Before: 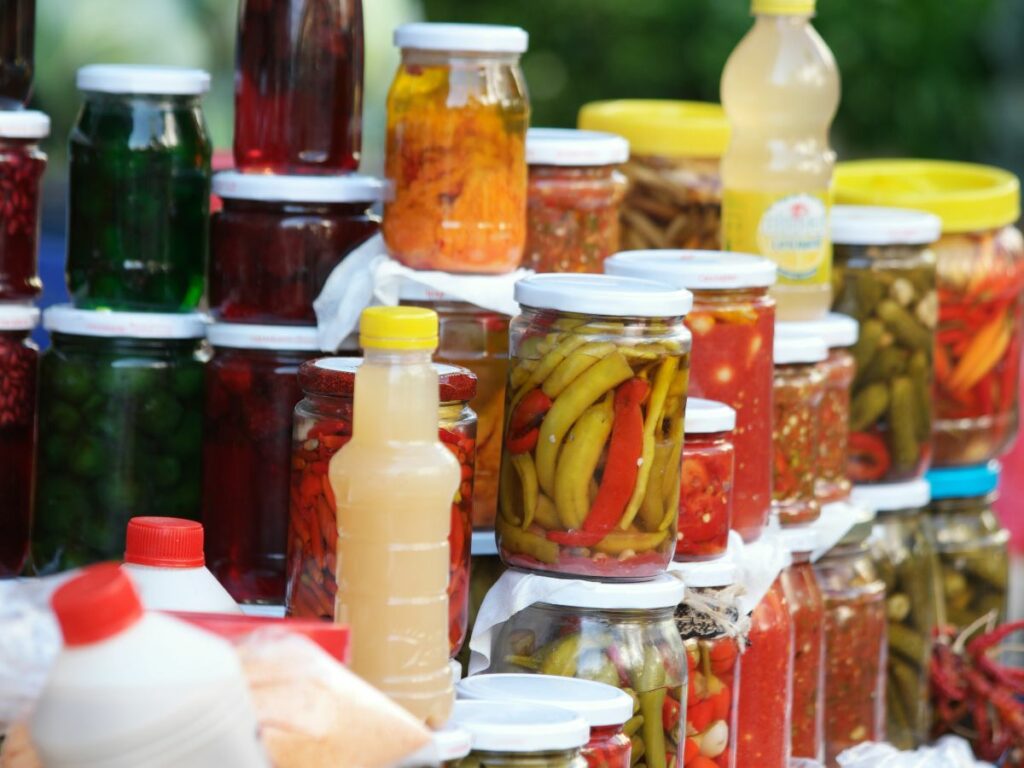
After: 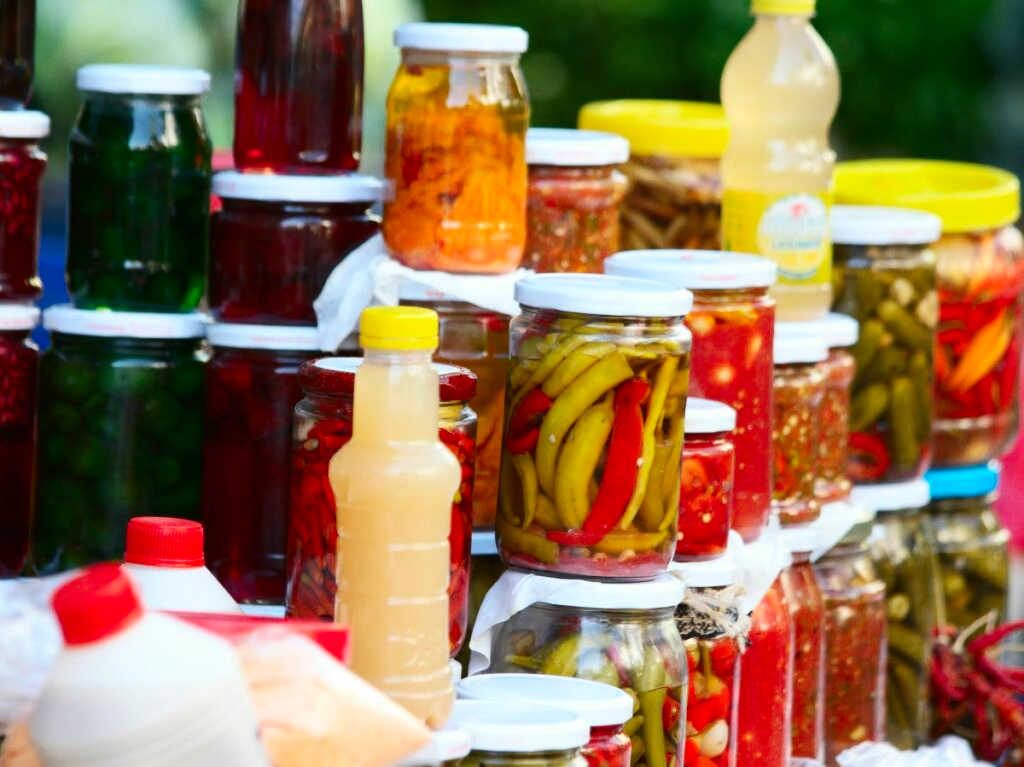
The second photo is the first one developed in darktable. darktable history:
crop: bottom 0.071%
contrast brightness saturation: contrast 0.18, saturation 0.3
